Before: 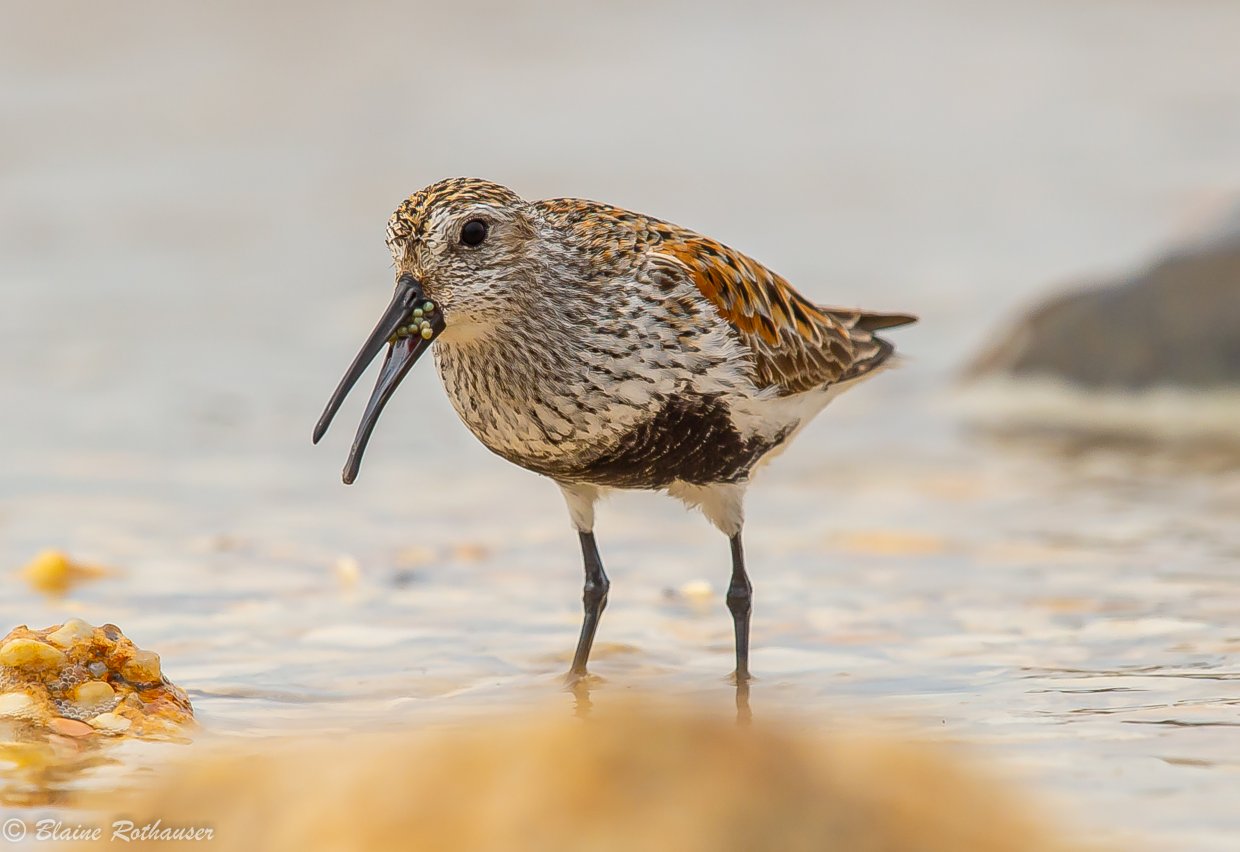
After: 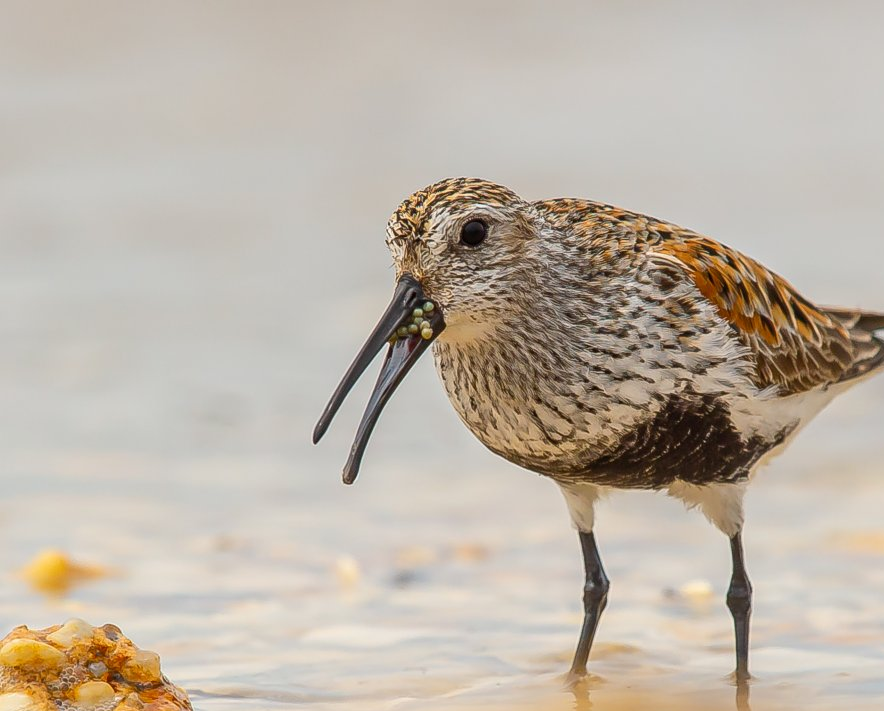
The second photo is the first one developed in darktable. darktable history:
crop: right 28.698%, bottom 16.451%
